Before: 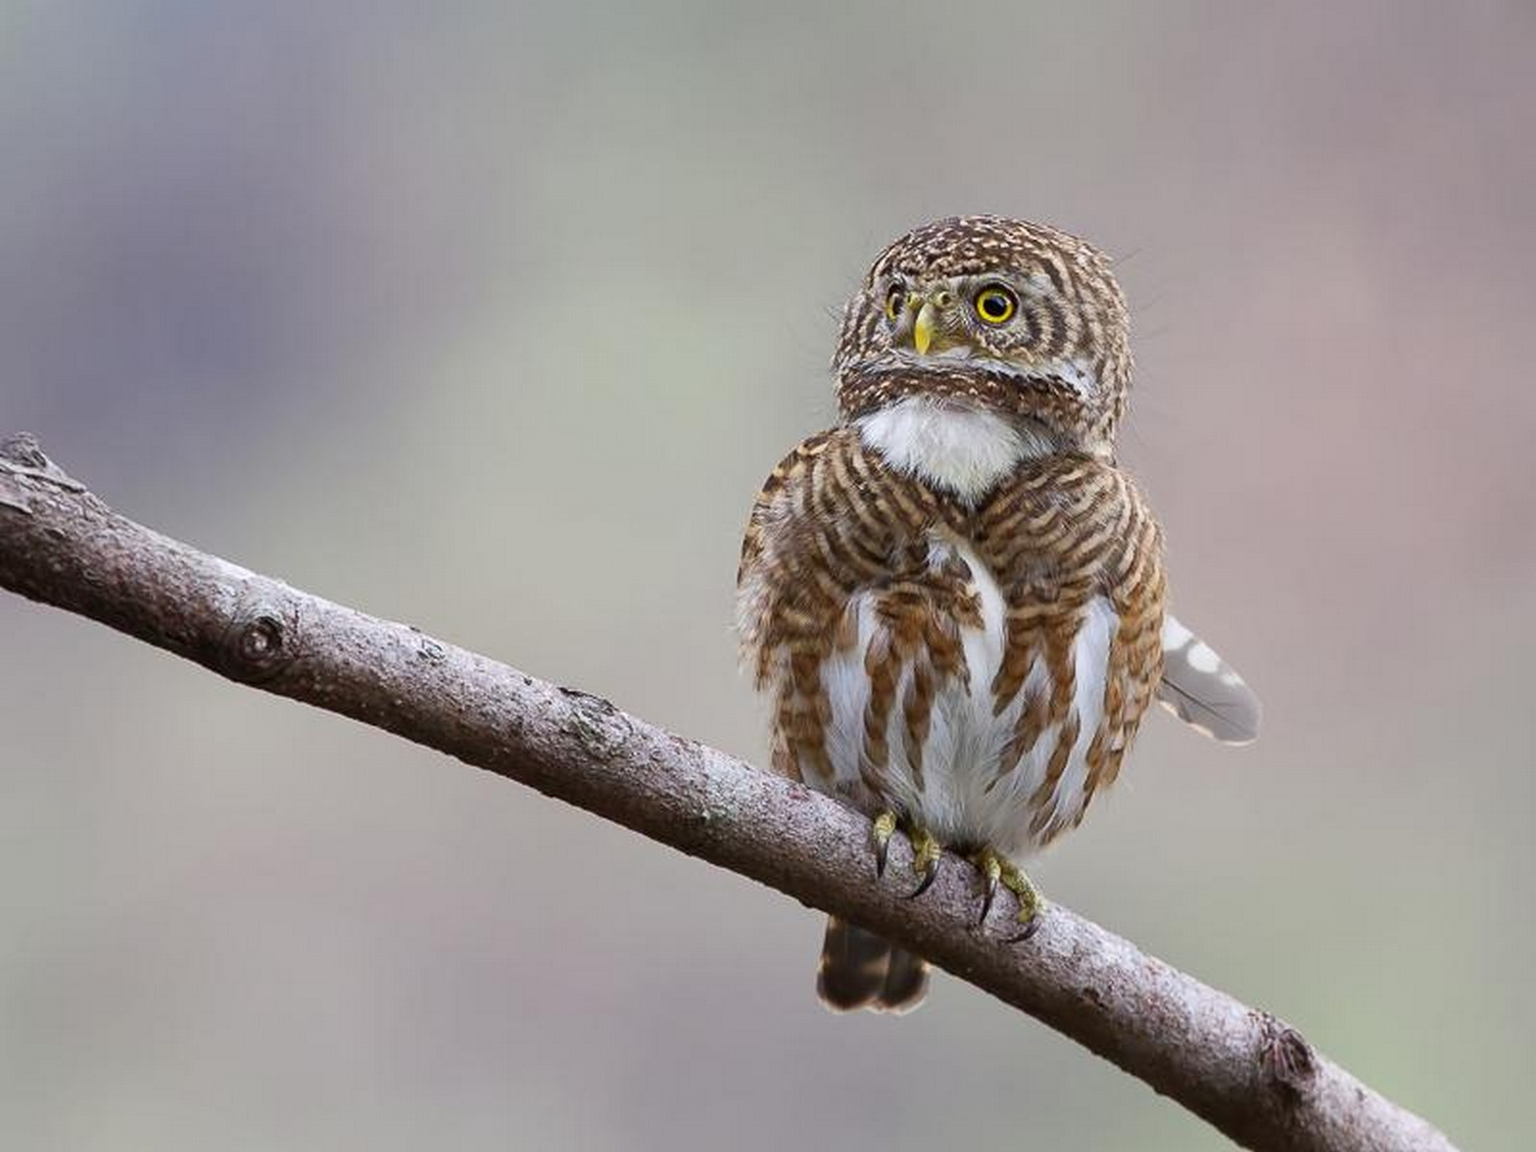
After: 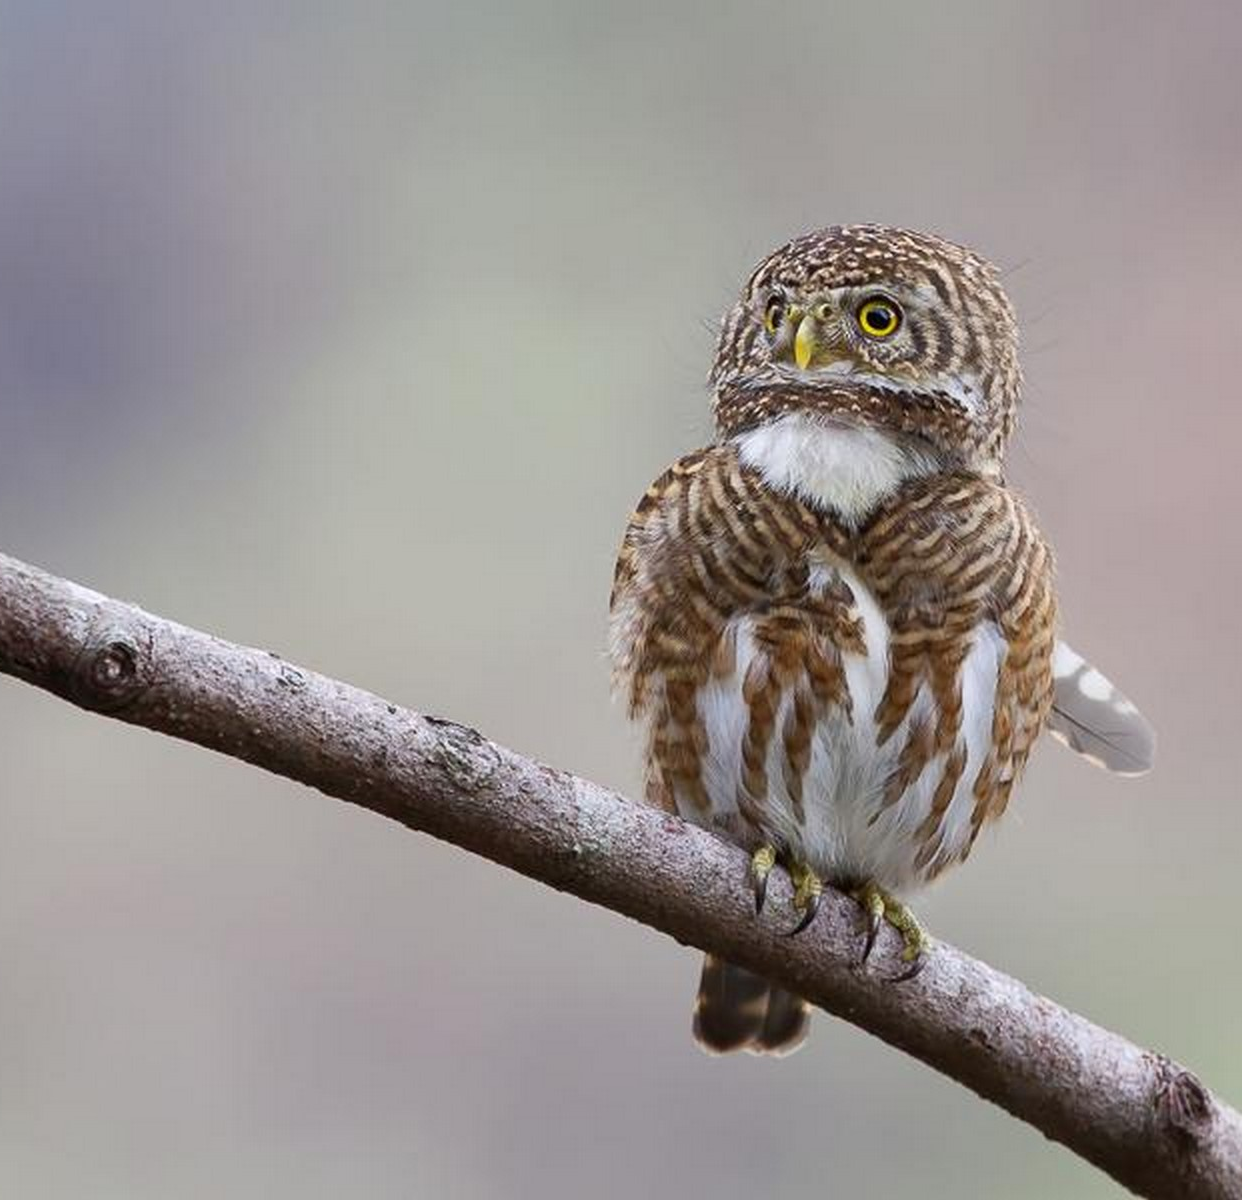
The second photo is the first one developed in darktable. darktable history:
crop: left 9.878%, right 12.455%
